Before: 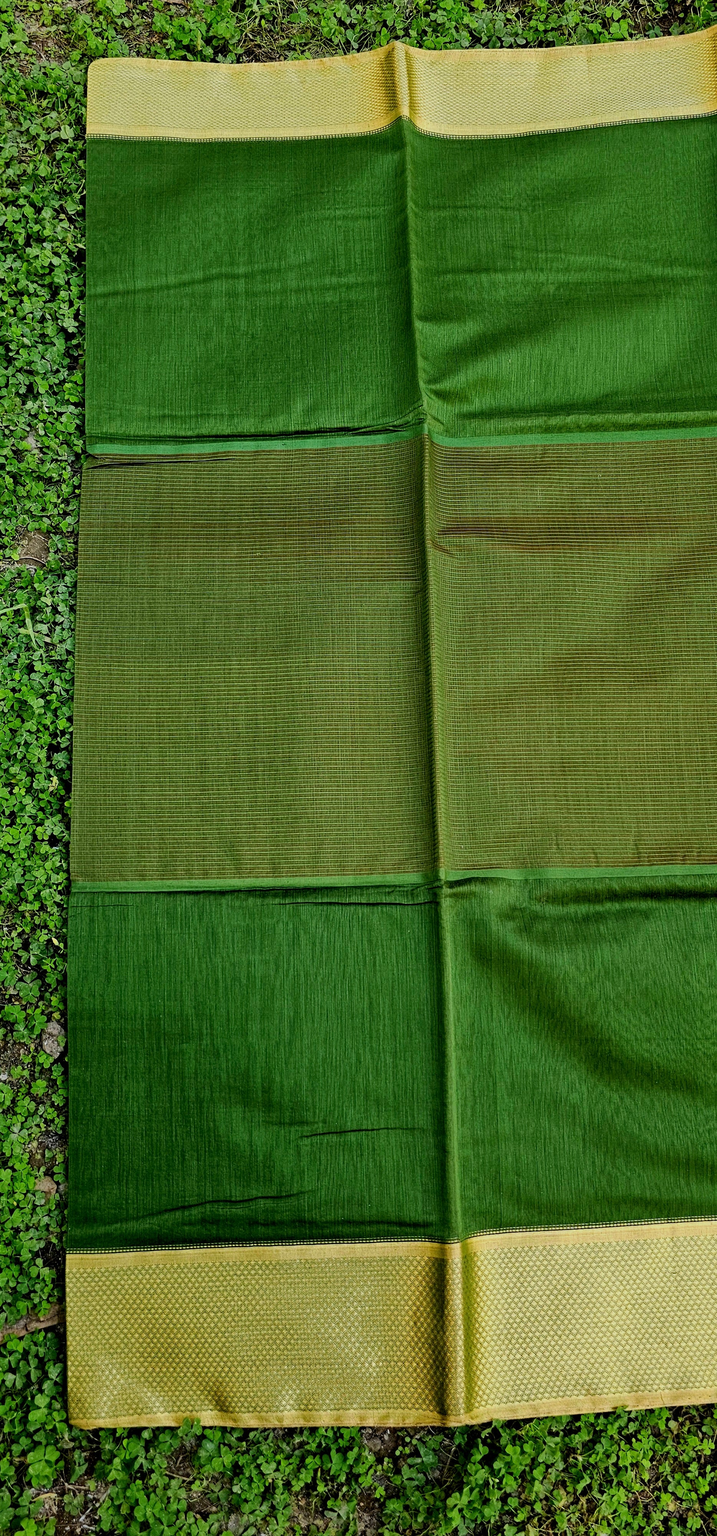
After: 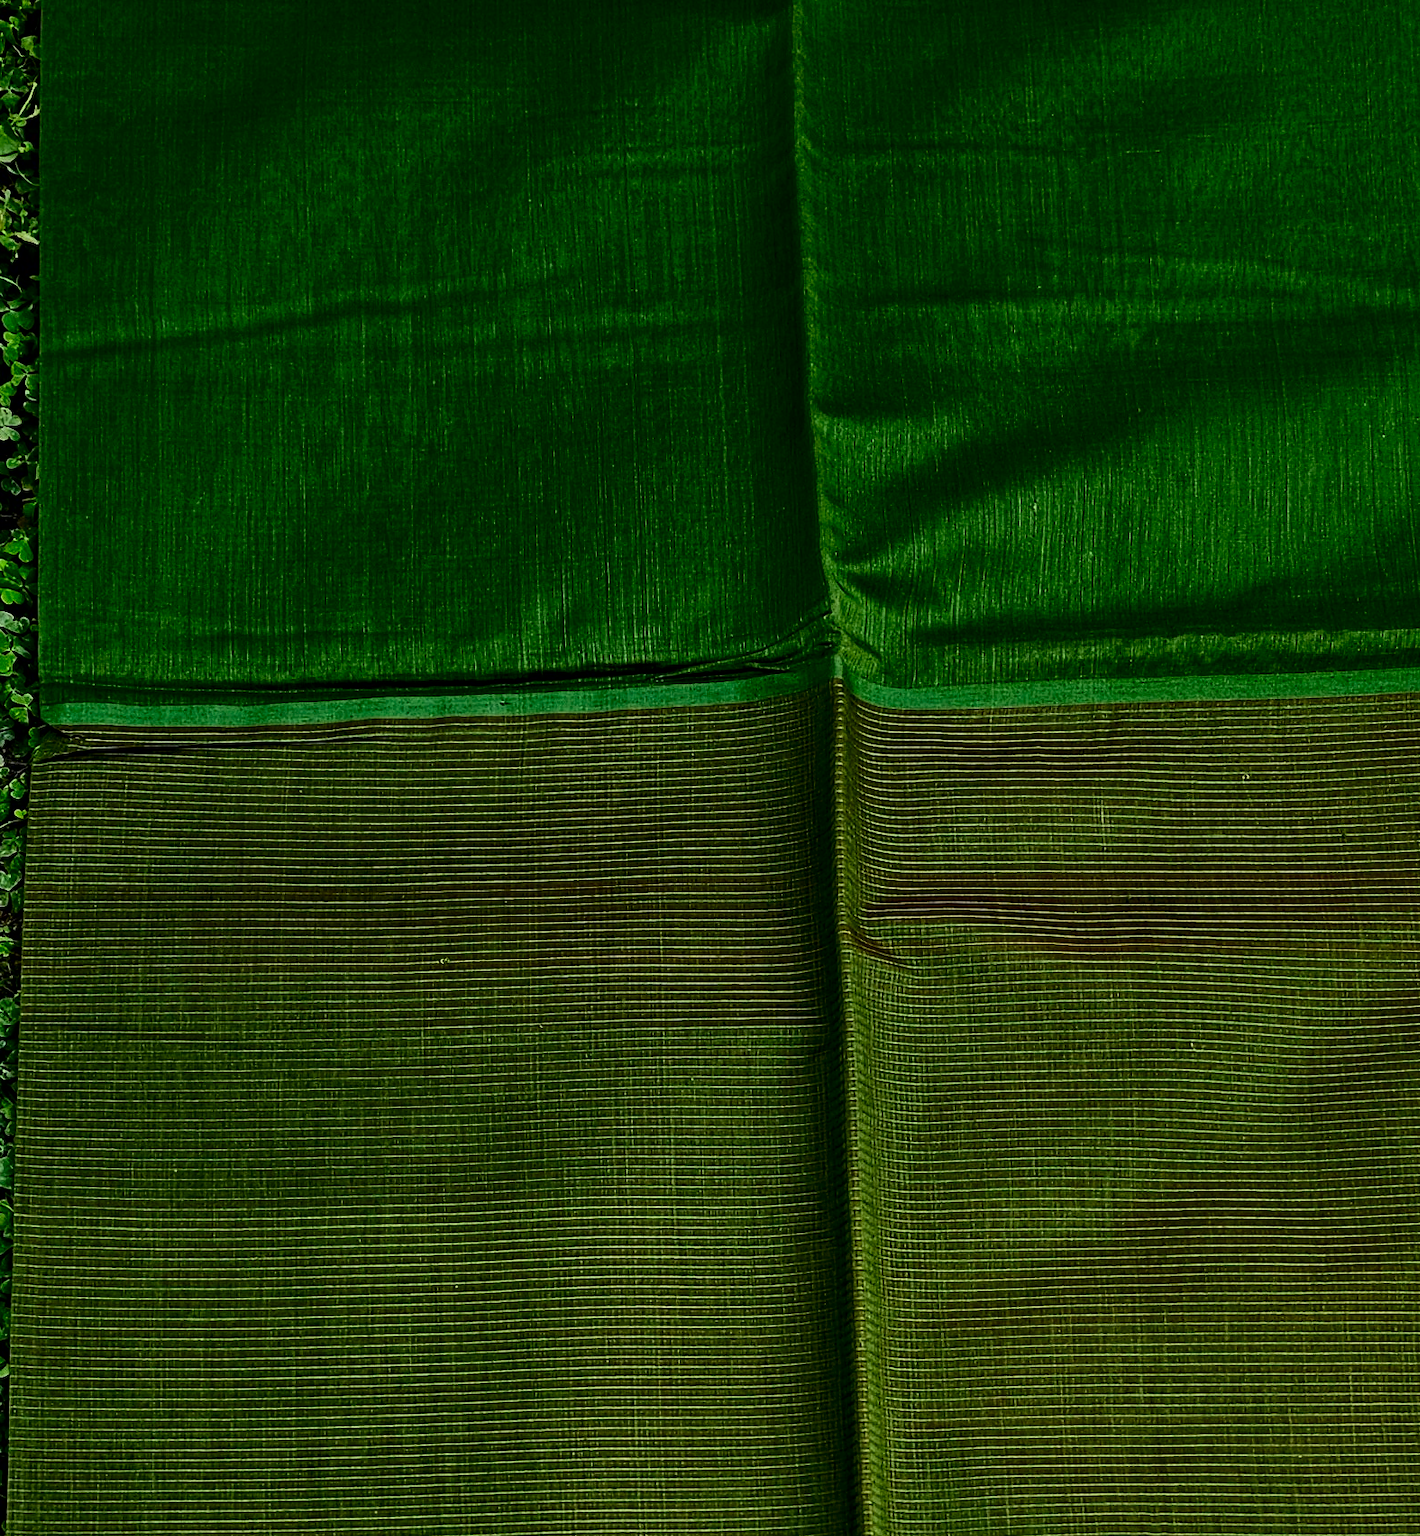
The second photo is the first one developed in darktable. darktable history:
contrast brightness saturation: contrast 0.245, brightness -0.229, saturation 0.147
exposure: exposure -0.067 EV, compensate highlight preservation false
crop and rotate: left 9.679%, top 9.432%, right 5.926%, bottom 47.964%
base curve: curves: ch0 [(0, 0) (0.303, 0.277) (1, 1)], preserve colors none
